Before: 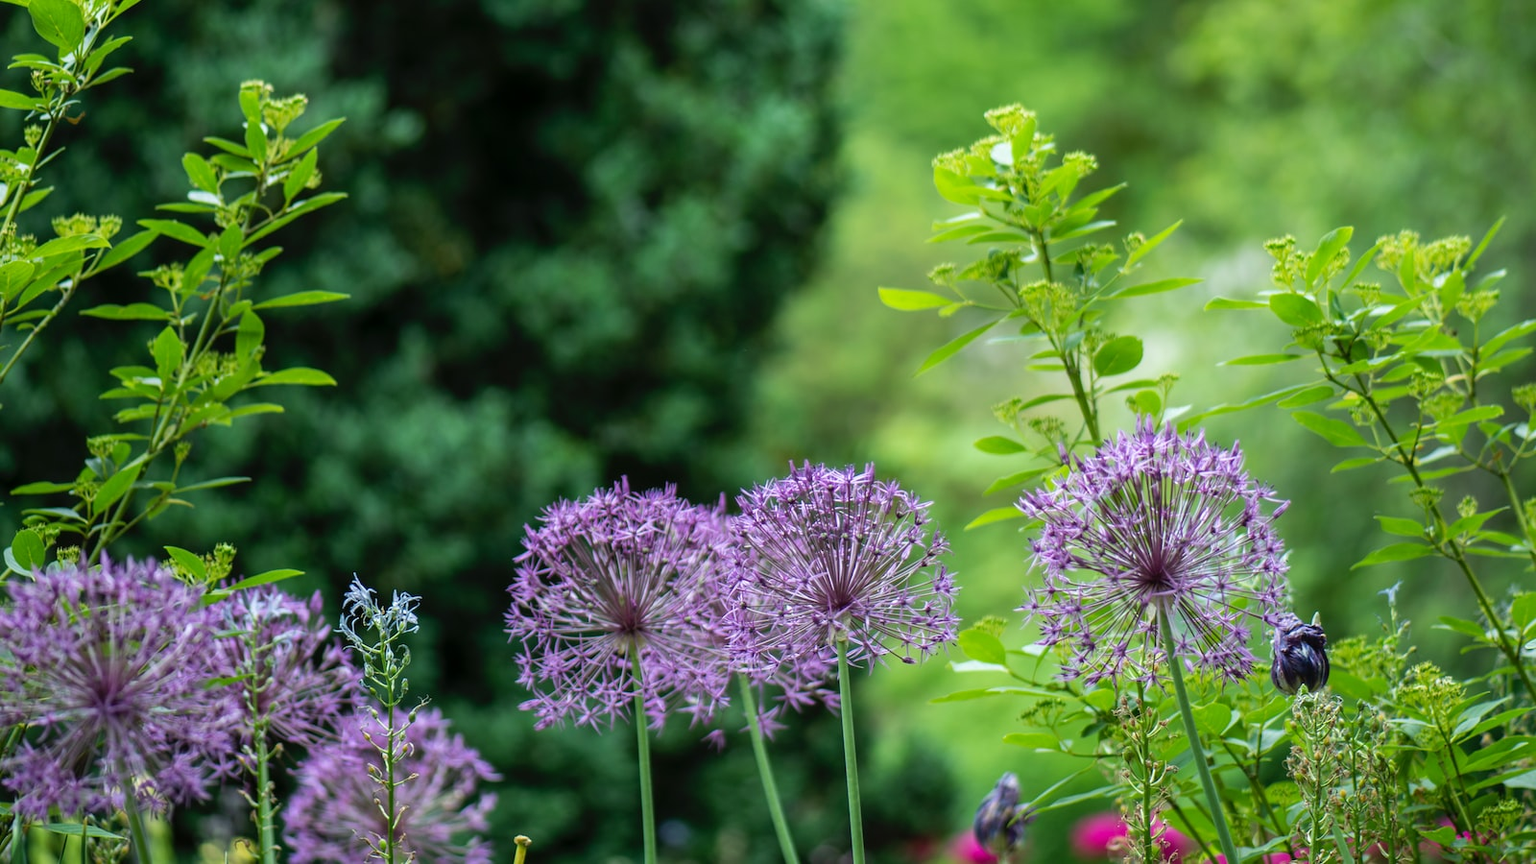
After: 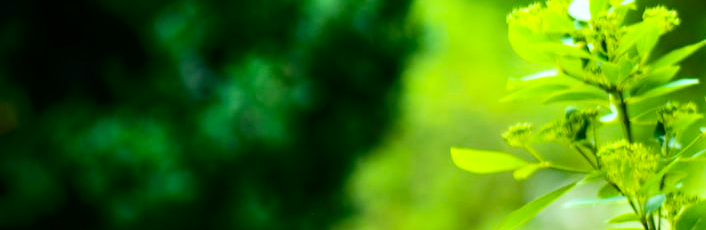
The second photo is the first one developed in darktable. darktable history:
crop: left 29.029%, top 16.798%, right 26.786%, bottom 57.581%
contrast brightness saturation: contrast 0.29
color balance rgb: linear chroma grading › global chroma 15.042%, perceptual saturation grading › global saturation 30.637%, perceptual brilliance grading › highlights 10.106%, perceptual brilliance grading › shadows -4.839%, global vibrance 10.816%
